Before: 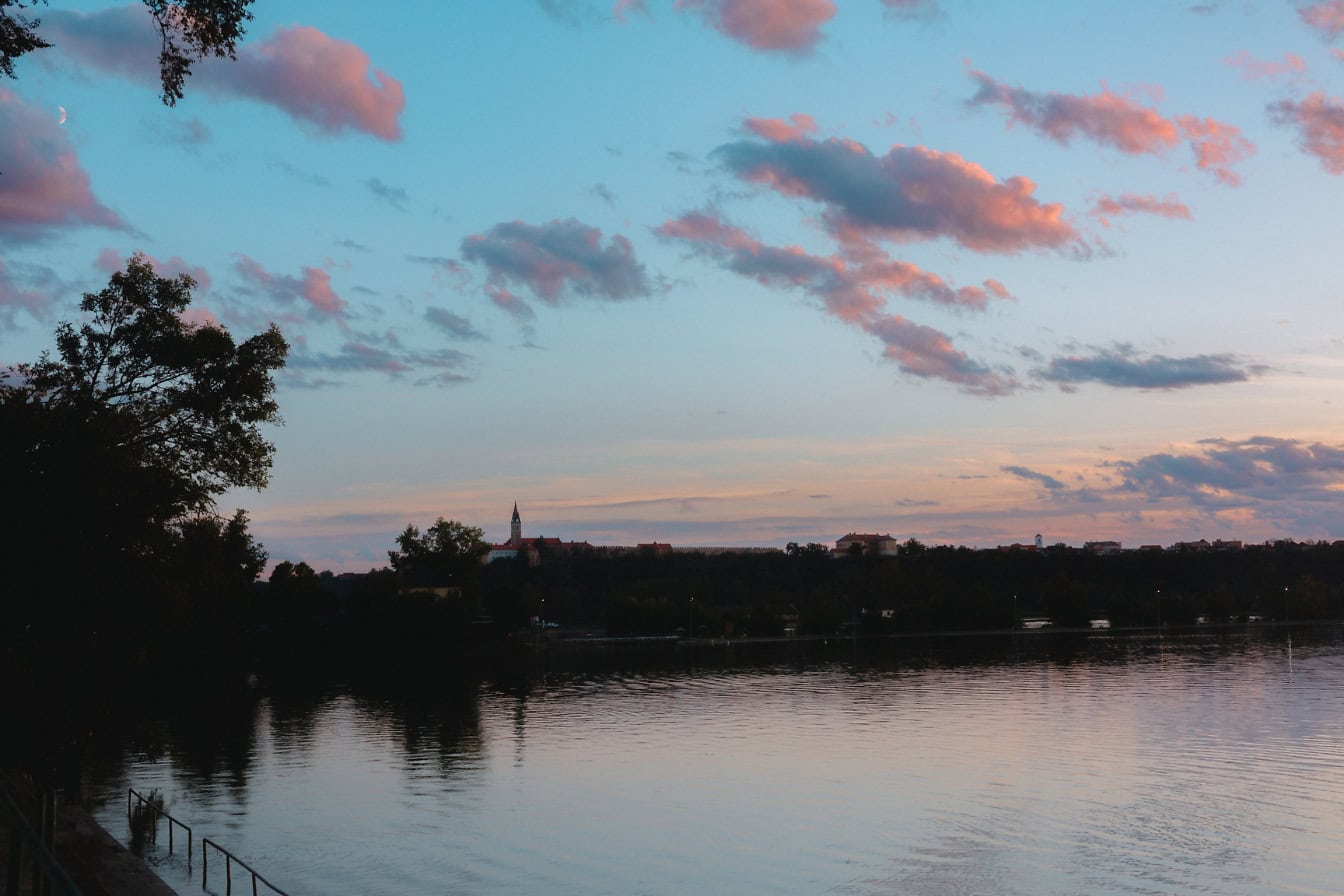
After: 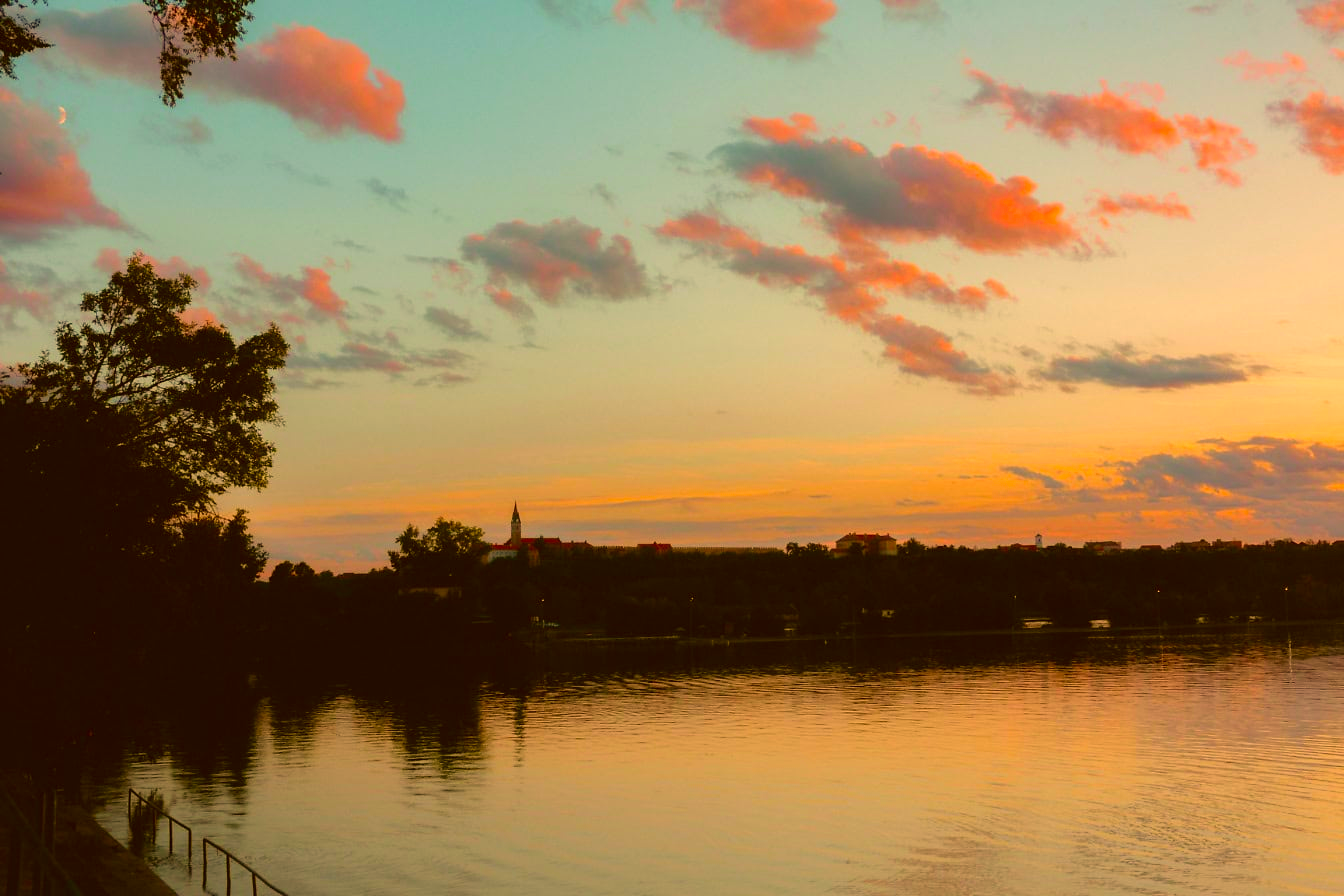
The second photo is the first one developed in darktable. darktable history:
exposure: exposure 0.15 EV, compensate highlight preservation false
color correction: highlights a* 10.44, highlights b* 30.04, shadows a* 2.73, shadows b* 17.51, saturation 1.72
